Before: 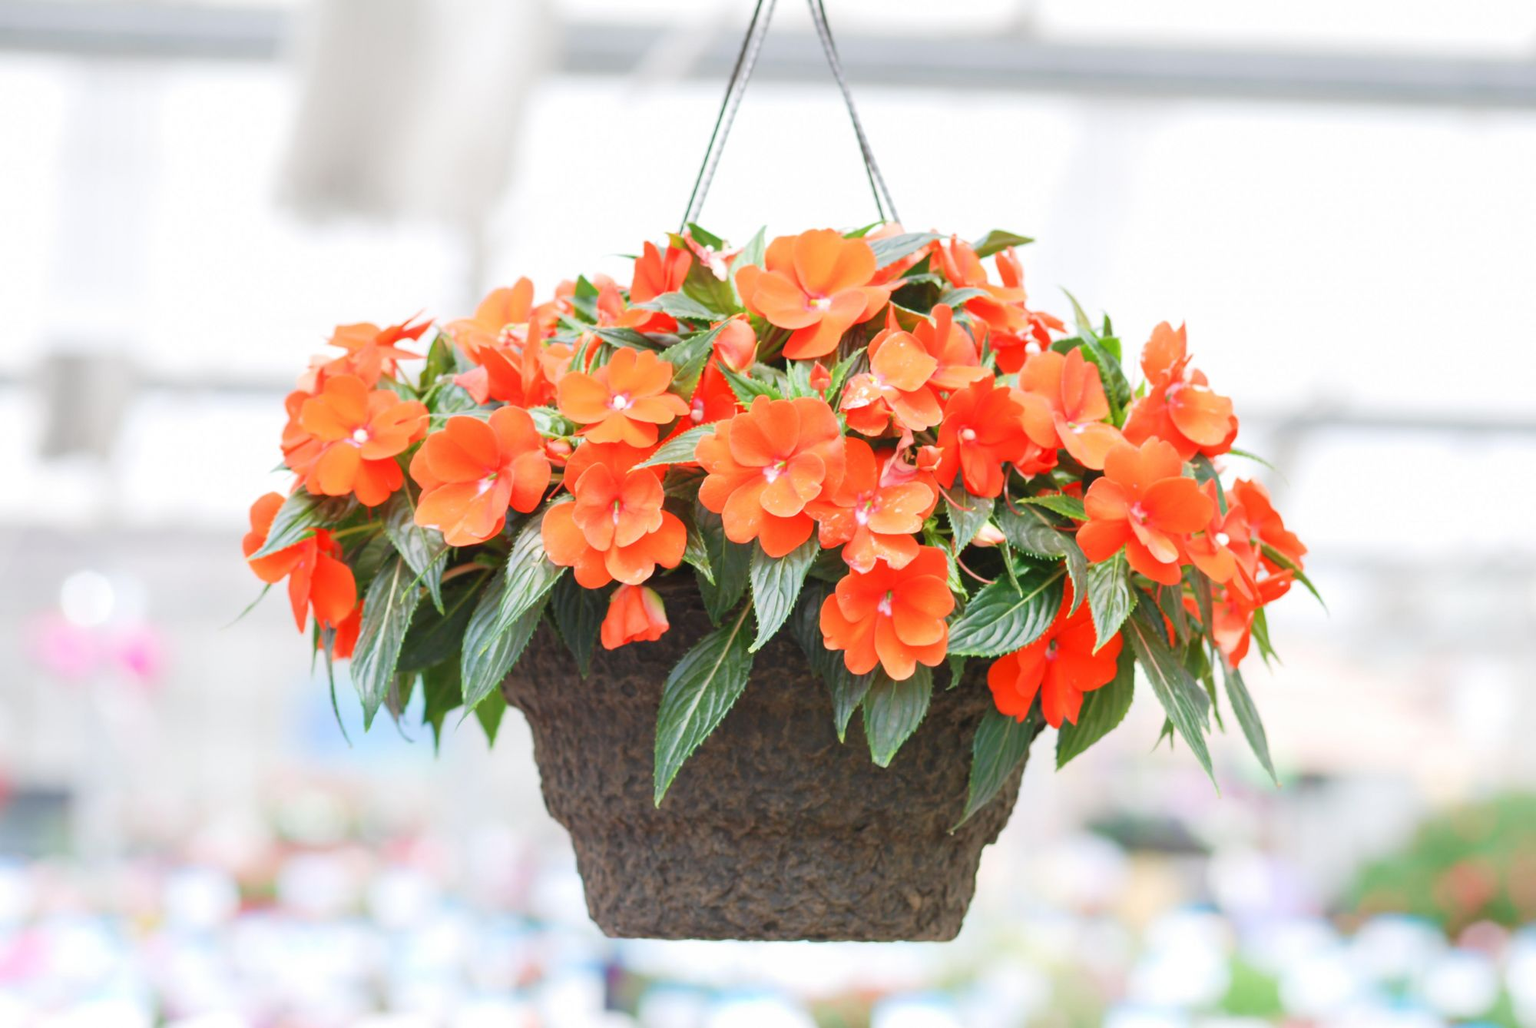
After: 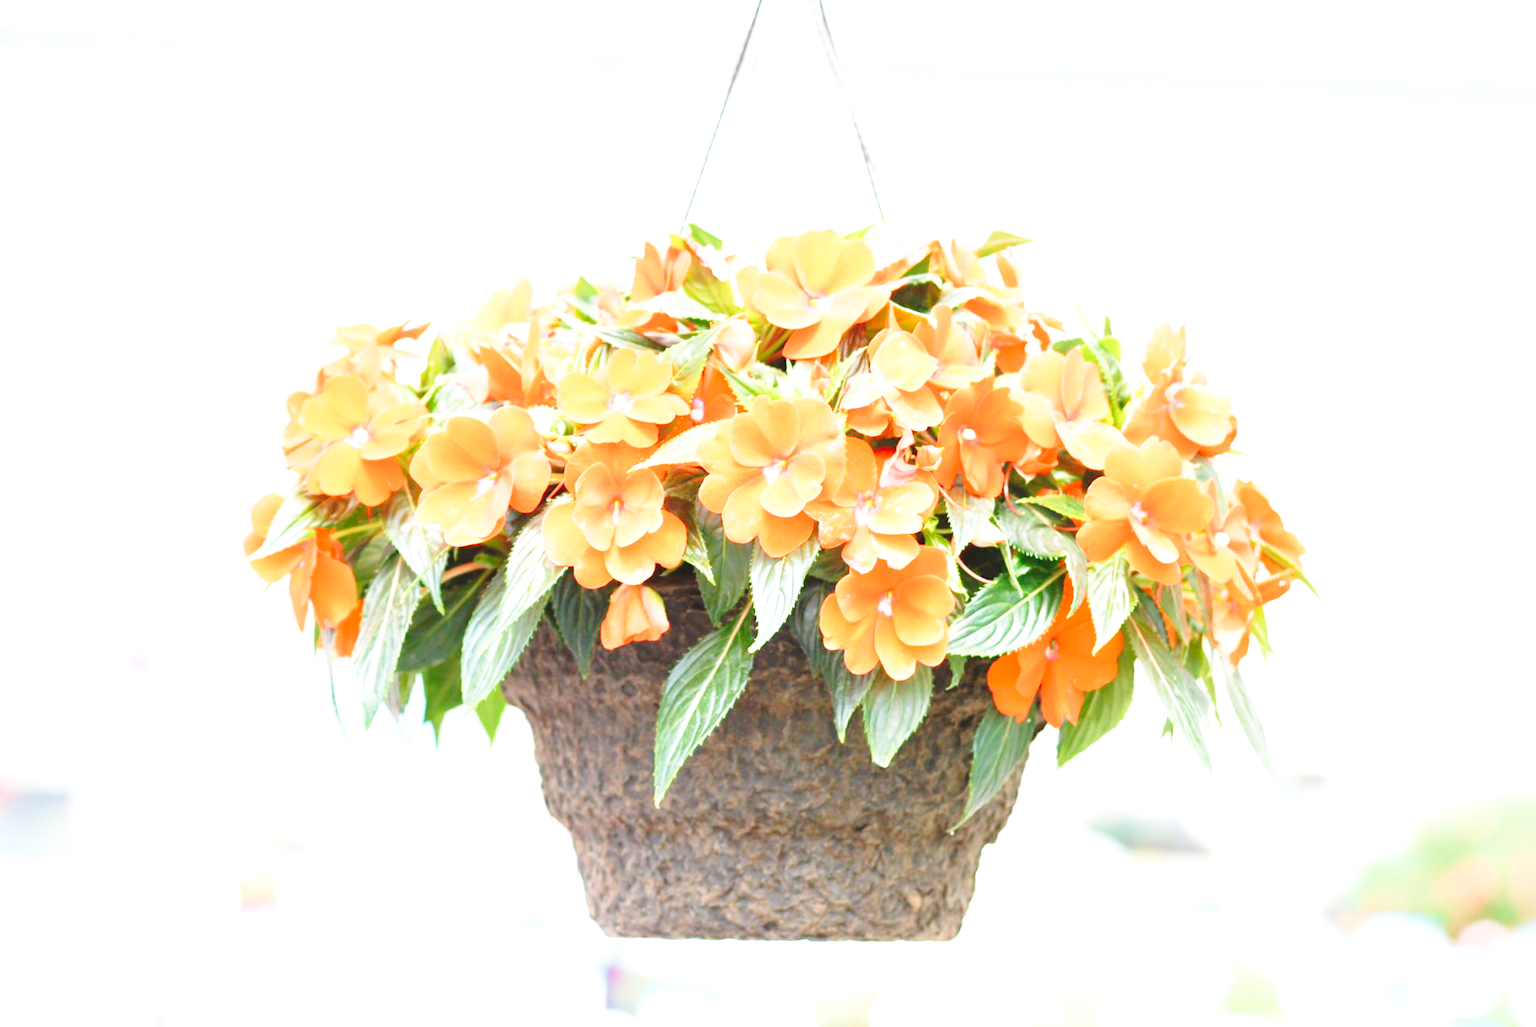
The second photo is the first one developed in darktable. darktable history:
exposure: exposure 1 EV, compensate highlight preservation false
base curve: curves: ch0 [(0, 0) (0.028, 0.03) (0.121, 0.232) (0.46, 0.748) (0.859, 0.968) (1, 1)], preserve colors none
